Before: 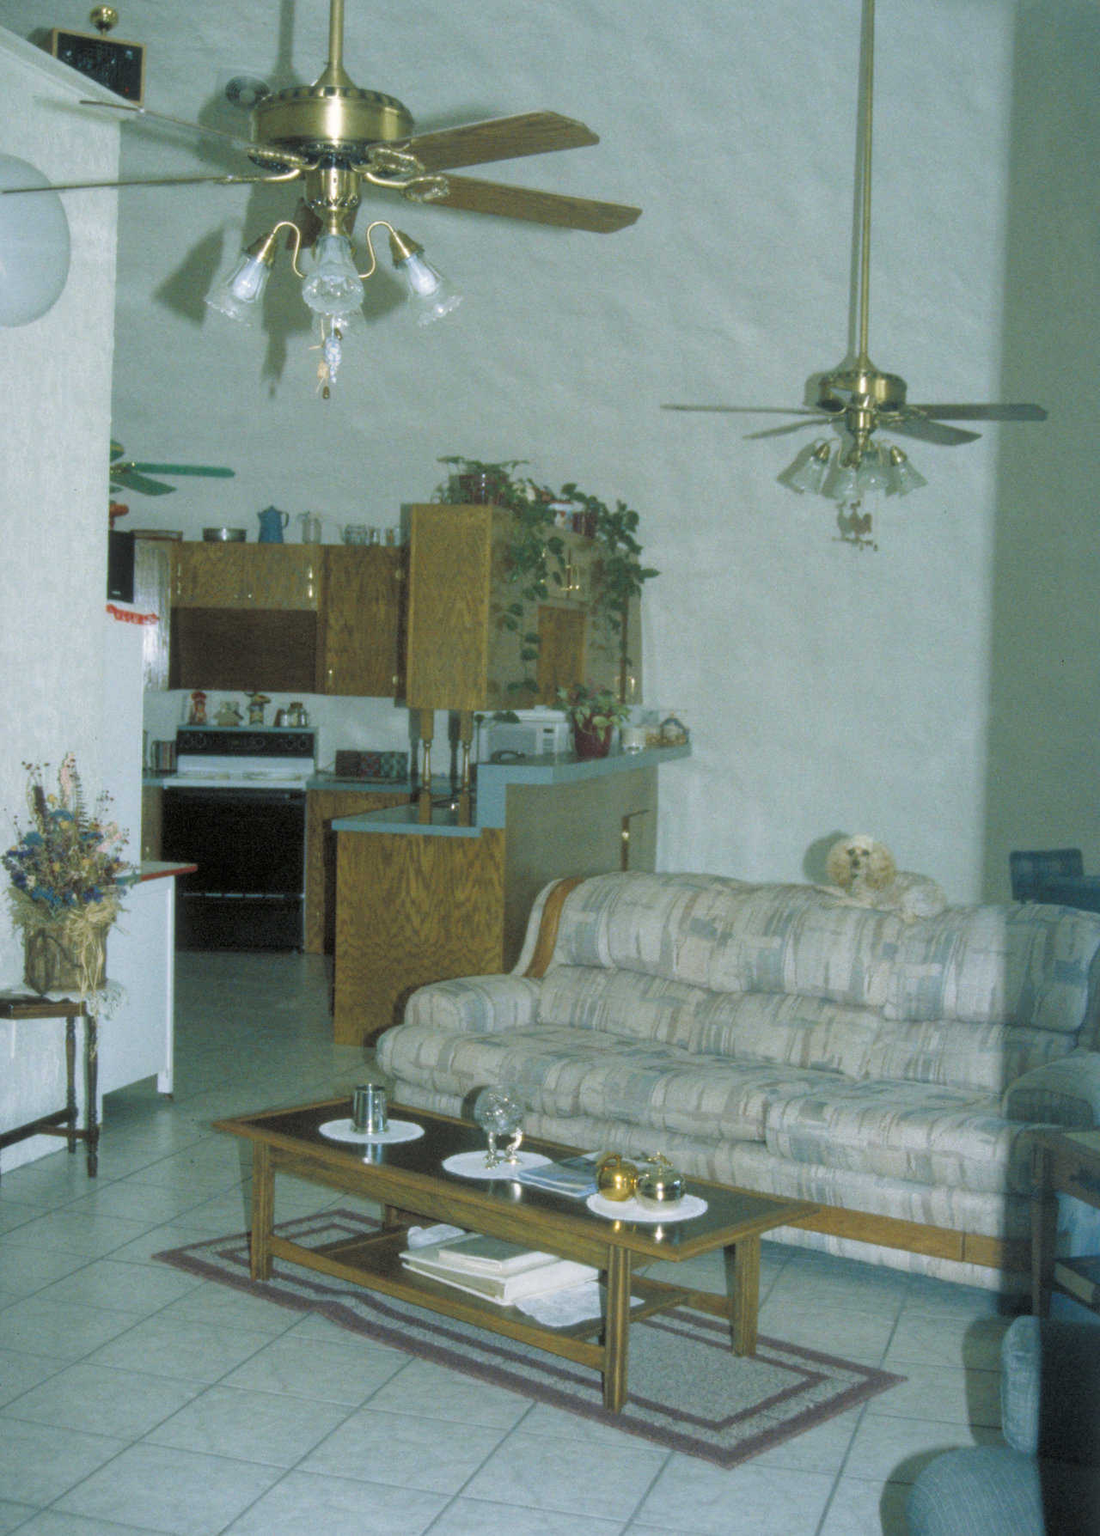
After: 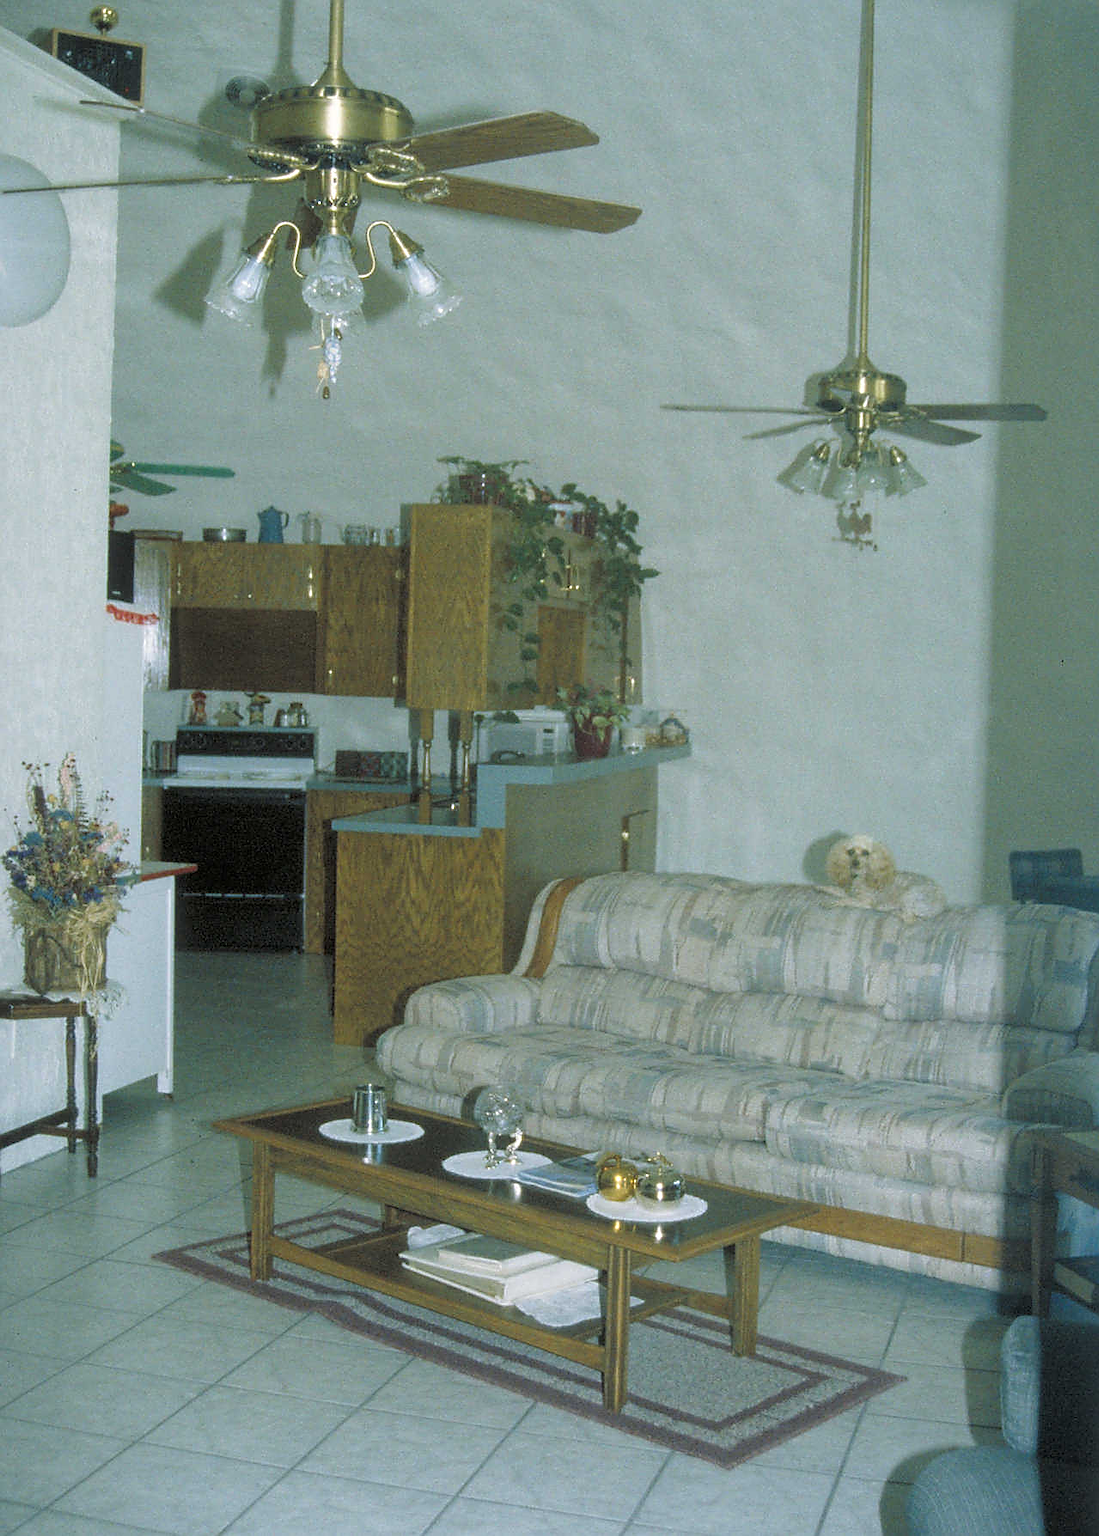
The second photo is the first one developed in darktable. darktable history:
exposure: compensate exposure bias true, compensate highlight preservation false
sharpen: radius 1.413, amount 1.247, threshold 0.819
